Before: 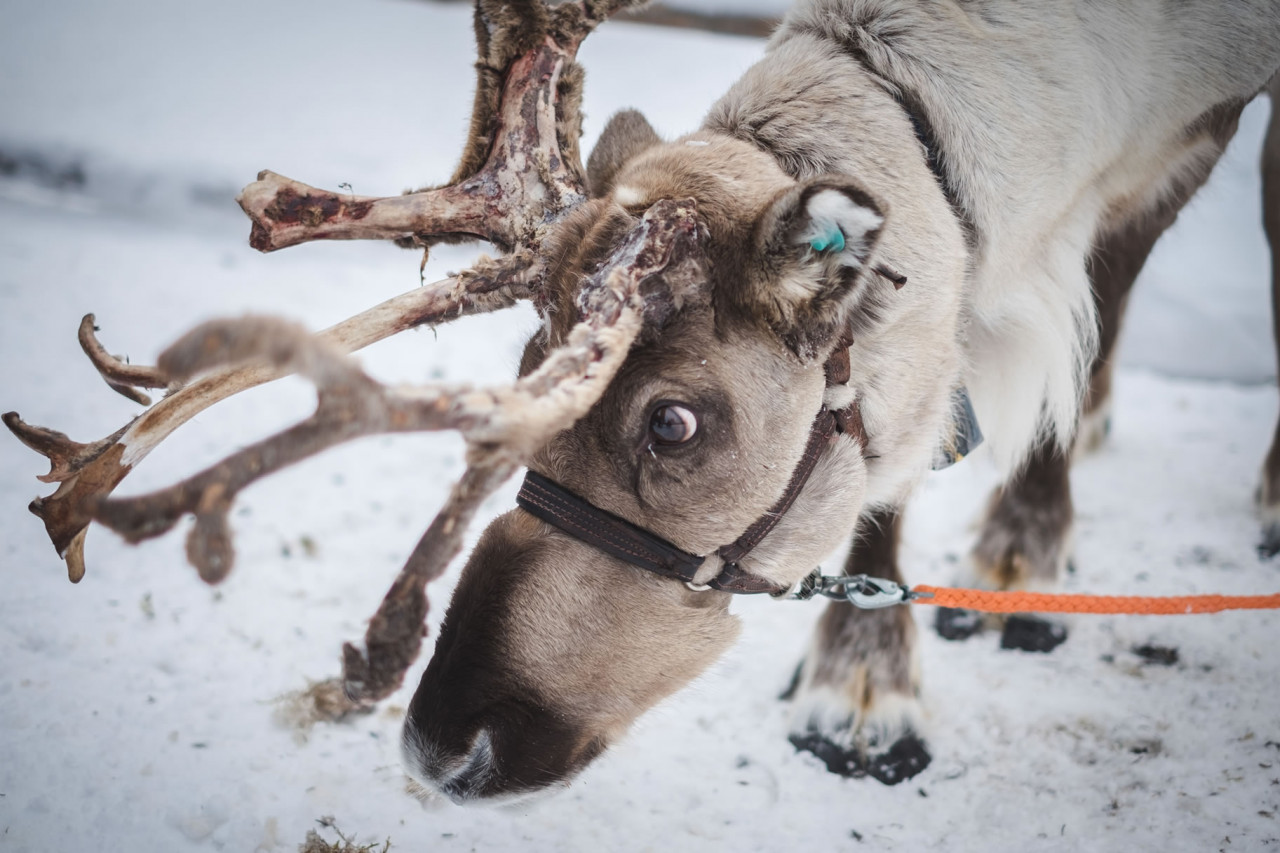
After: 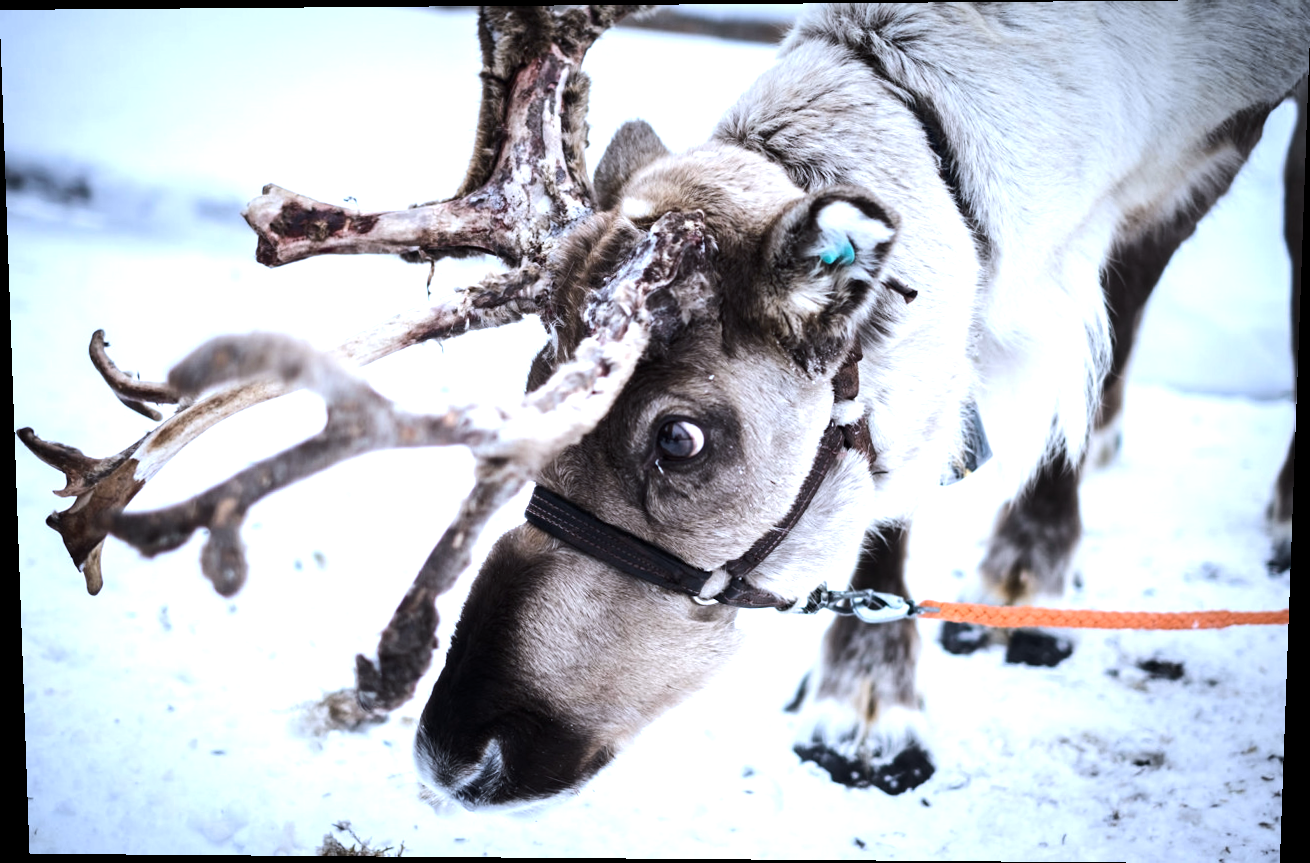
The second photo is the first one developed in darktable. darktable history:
tone equalizer: -8 EV -1.08 EV, -7 EV -1.01 EV, -6 EV -0.867 EV, -5 EV -0.578 EV, -3 EV 0.578 EV, -2 EV 0.867 EV, -1 EV 1.01 EV, +0 EV 1.08 EV, edges refinement/feathering 500, mask exposure compensation -1.57 EV, preserve details no
exposure: black level correction 0.007, compensate highlight preservation false
rotate and perspective: lens shift (vertical) 0.048, lens shift (horizontal) -0.024, automatic cropping off
white balance: red 0.926, green 1.003, blue 1.133
